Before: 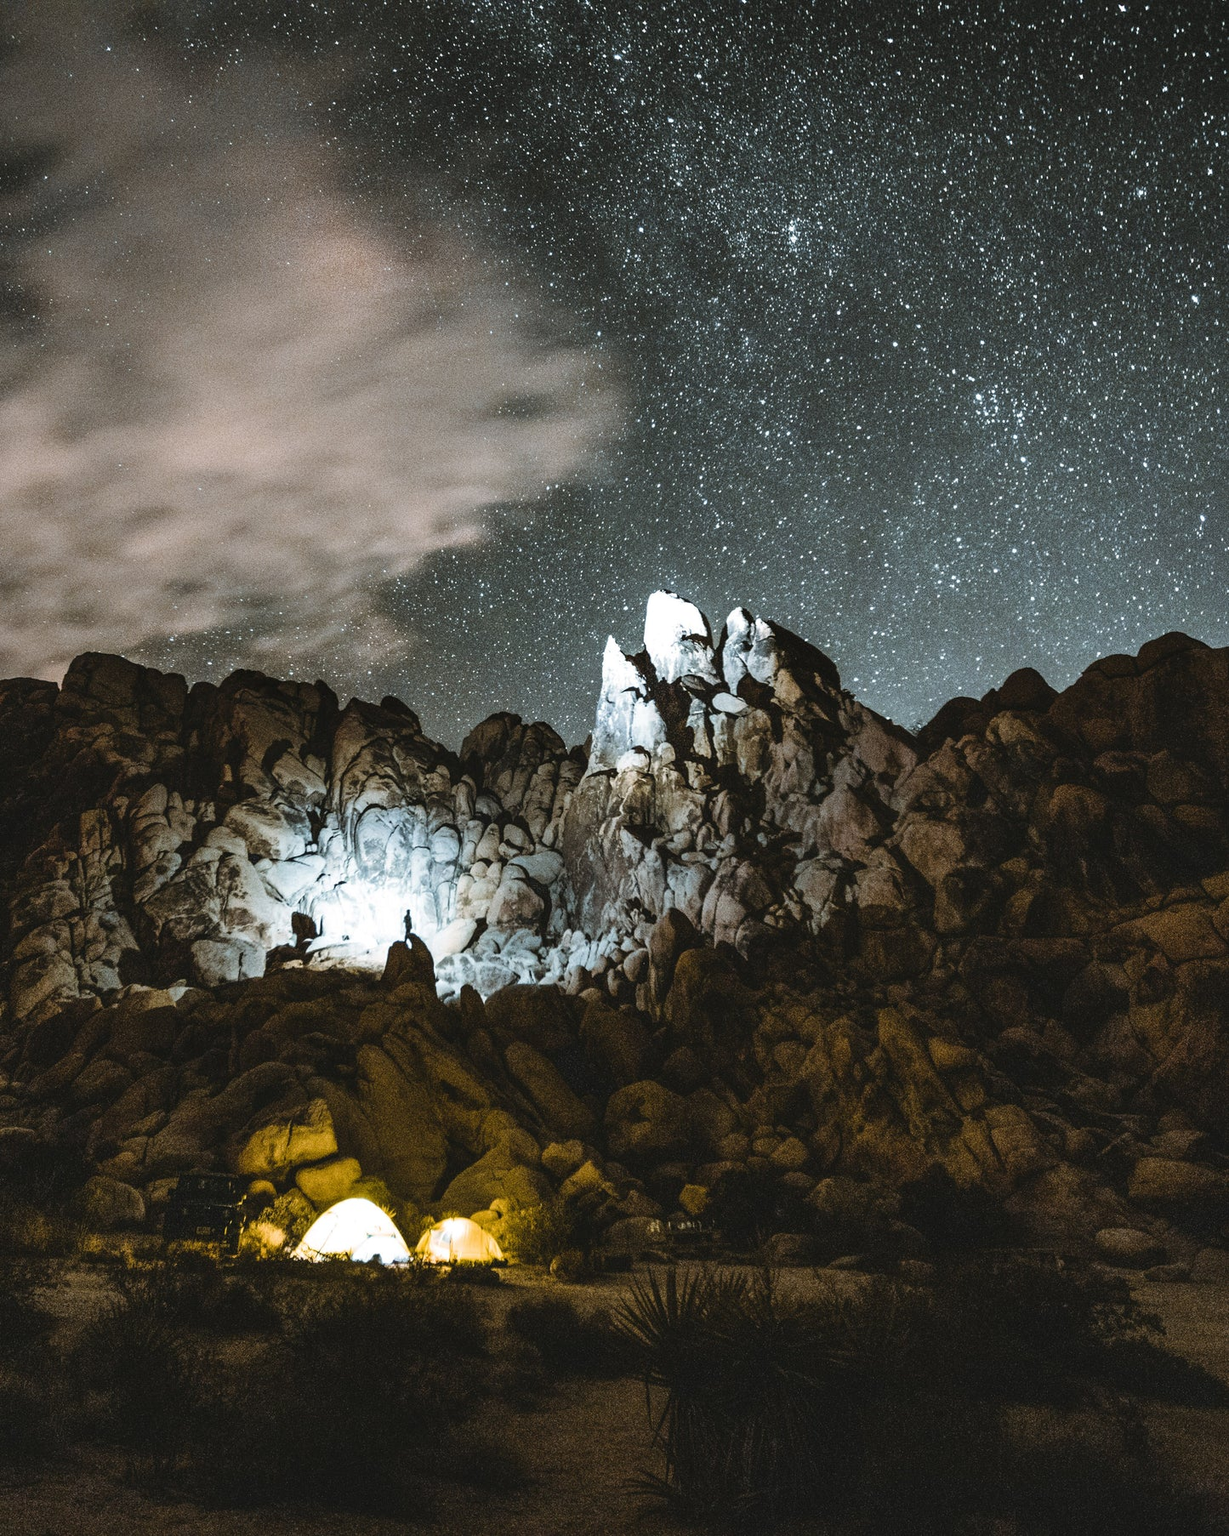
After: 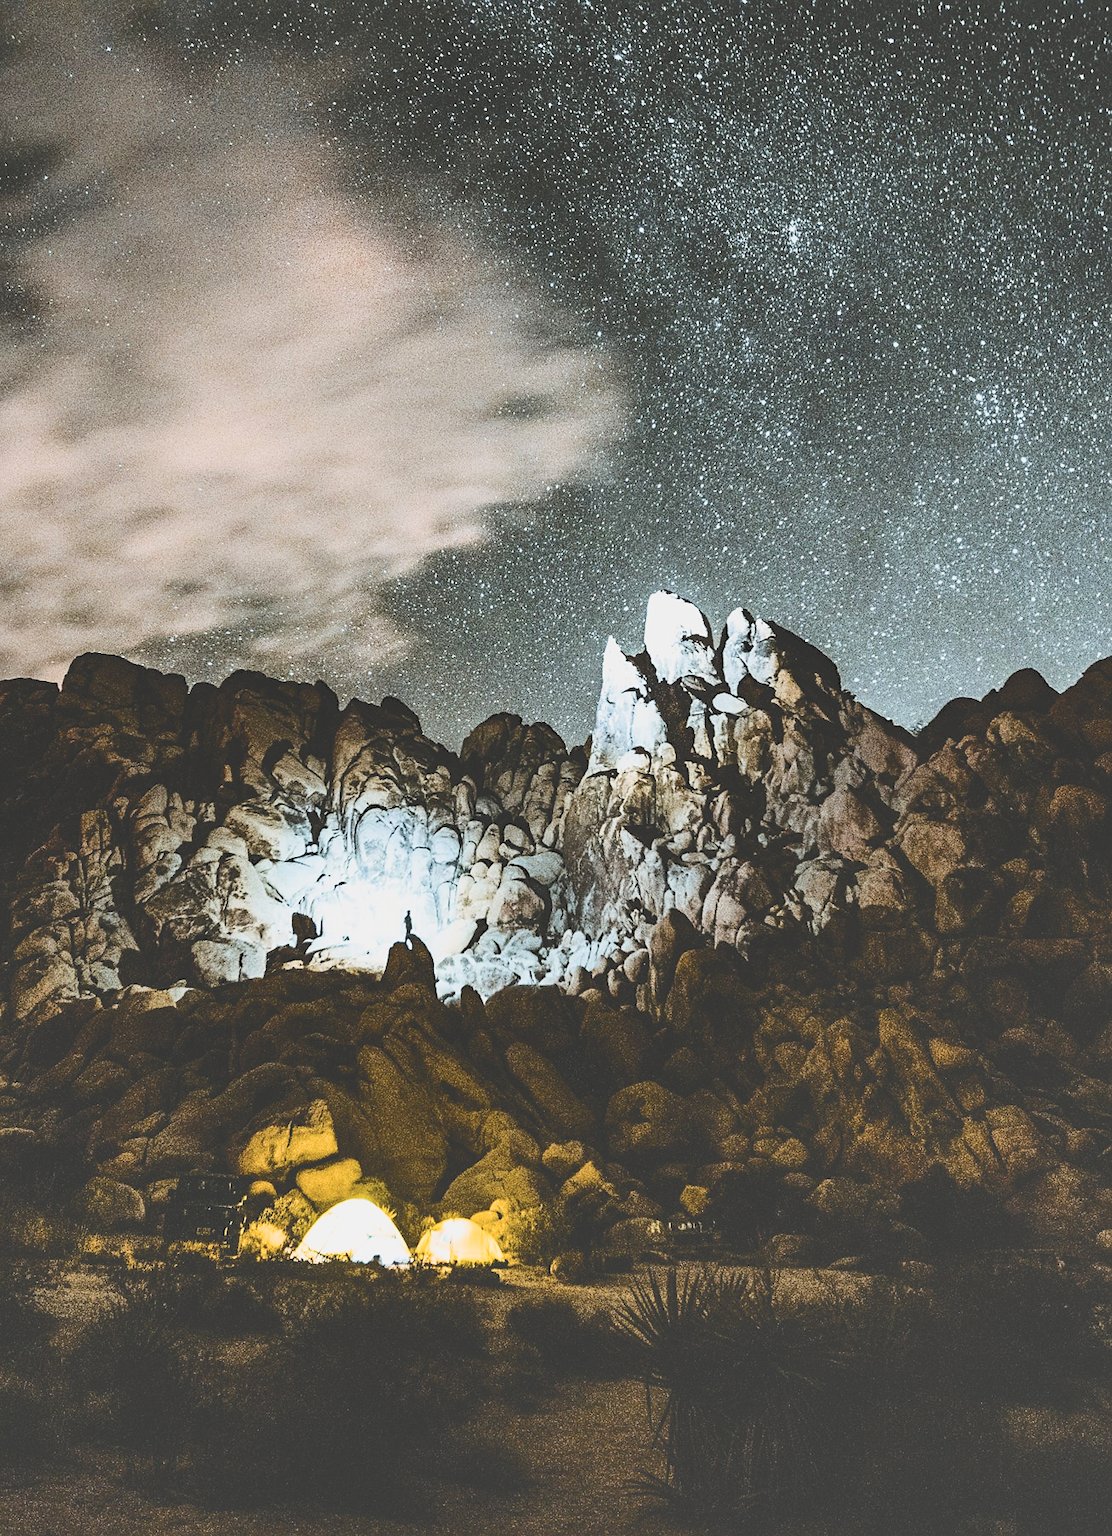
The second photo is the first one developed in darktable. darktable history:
crop: right 9.491%, bottom 0.018%
sharpen: radius 1.811, amount 0.394, threshold 1.652
filmic rgb: black relative exposure -6.97 EV, white relative exposure 5.61 EV, hardness 2.84
exposure: black level correction 0, exposure 0.5 EV, compensate highlight preservation false
haze removal: compatibility mode true, adaptive false
tone curve: curves: ch0 [(0, 0) (0.003, 0.203) (0.011, 0.203) (0.025, 0.21) (0.044, 0.22) (0.069, 0.231) (0.1, 0.243) (0.136, 0.255) (0.177, 0.277) (0.224, 0.305) (0.277, 0.346) (0.335, 0.412) (0.399, 0.492) (0.468, 0.571) (0.543, 0.658) (0.623, 0.75) (0.709, 0.837) (0.801, 0.905) (0.898, 0.955) (1, 1)], color space Lab, independent channels, preserve colors none
shadows and highlights: radius 262.96, soften with gaussian
